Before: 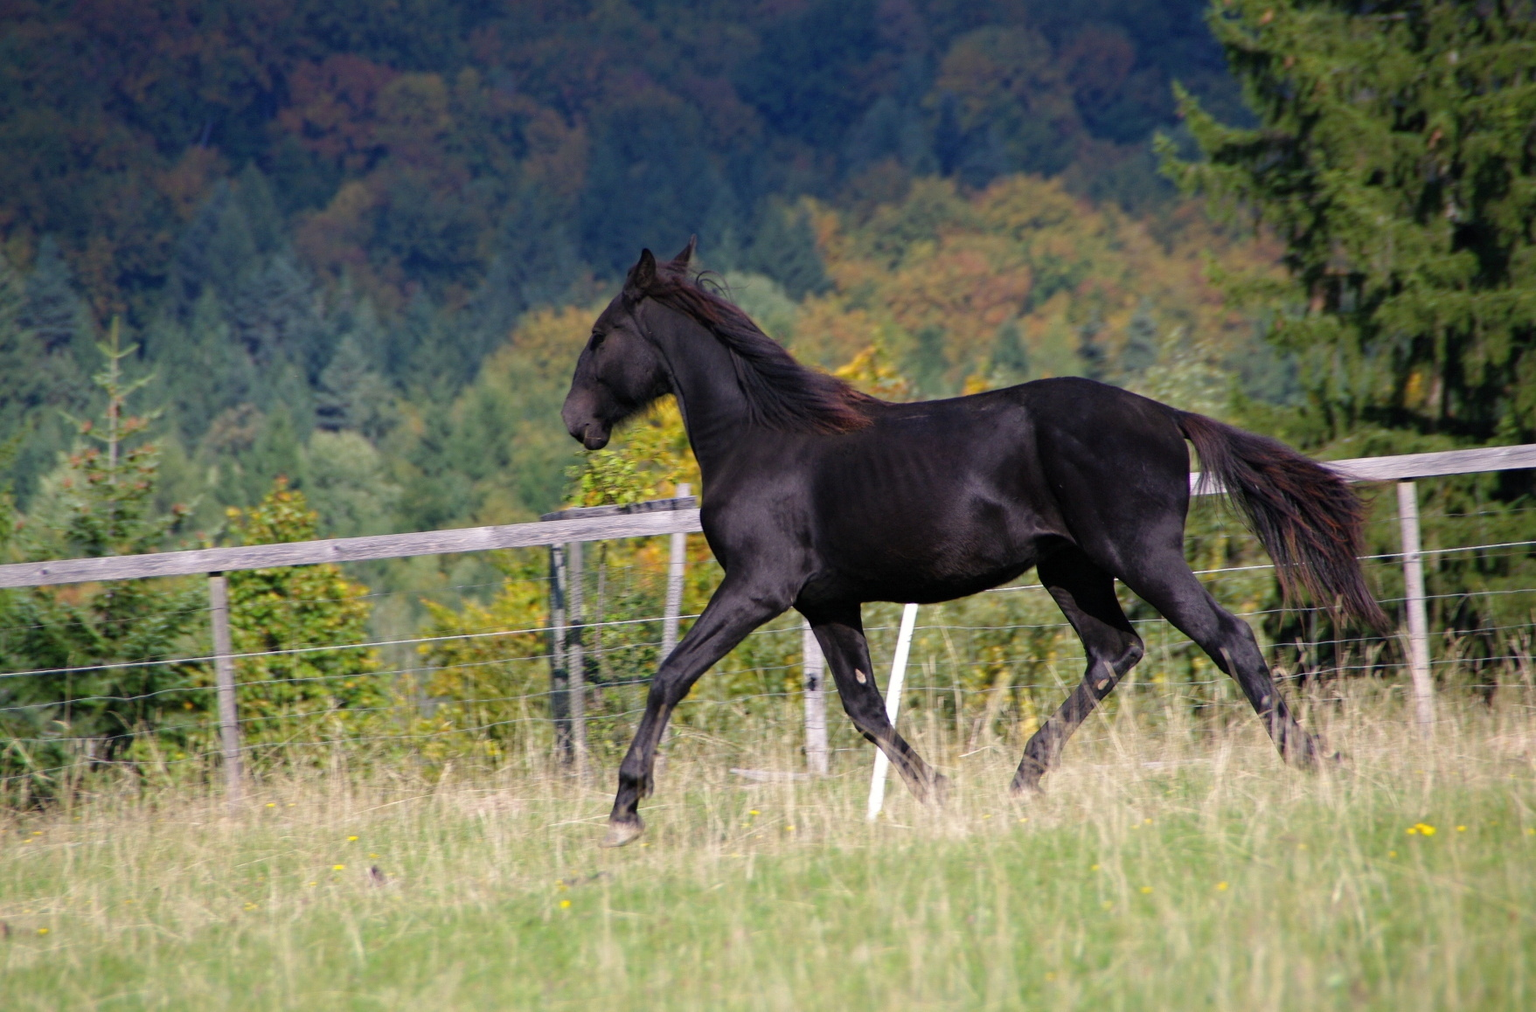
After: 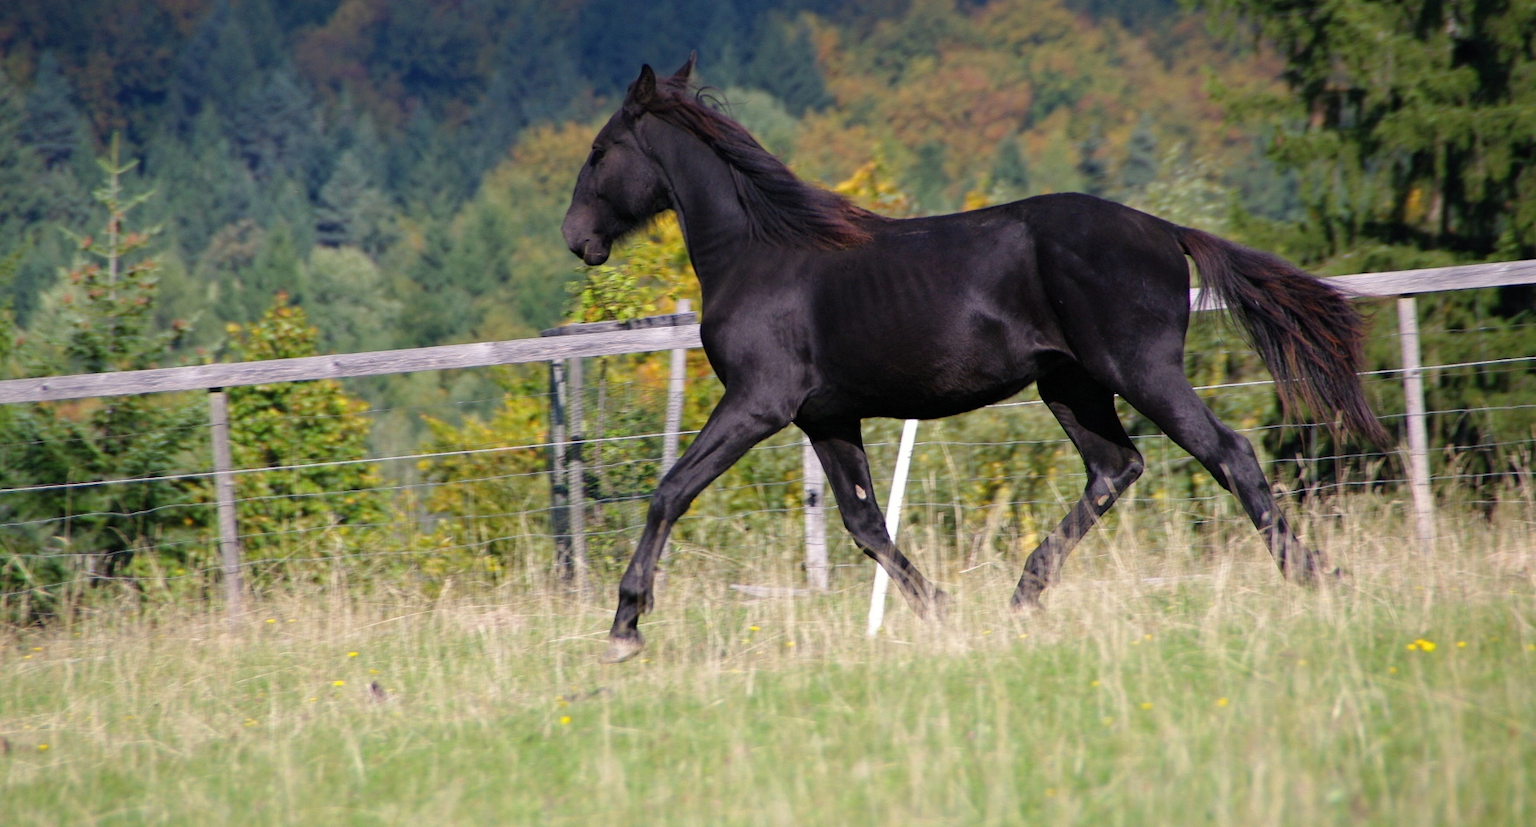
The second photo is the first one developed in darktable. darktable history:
crop and rotate: top 18.294%
